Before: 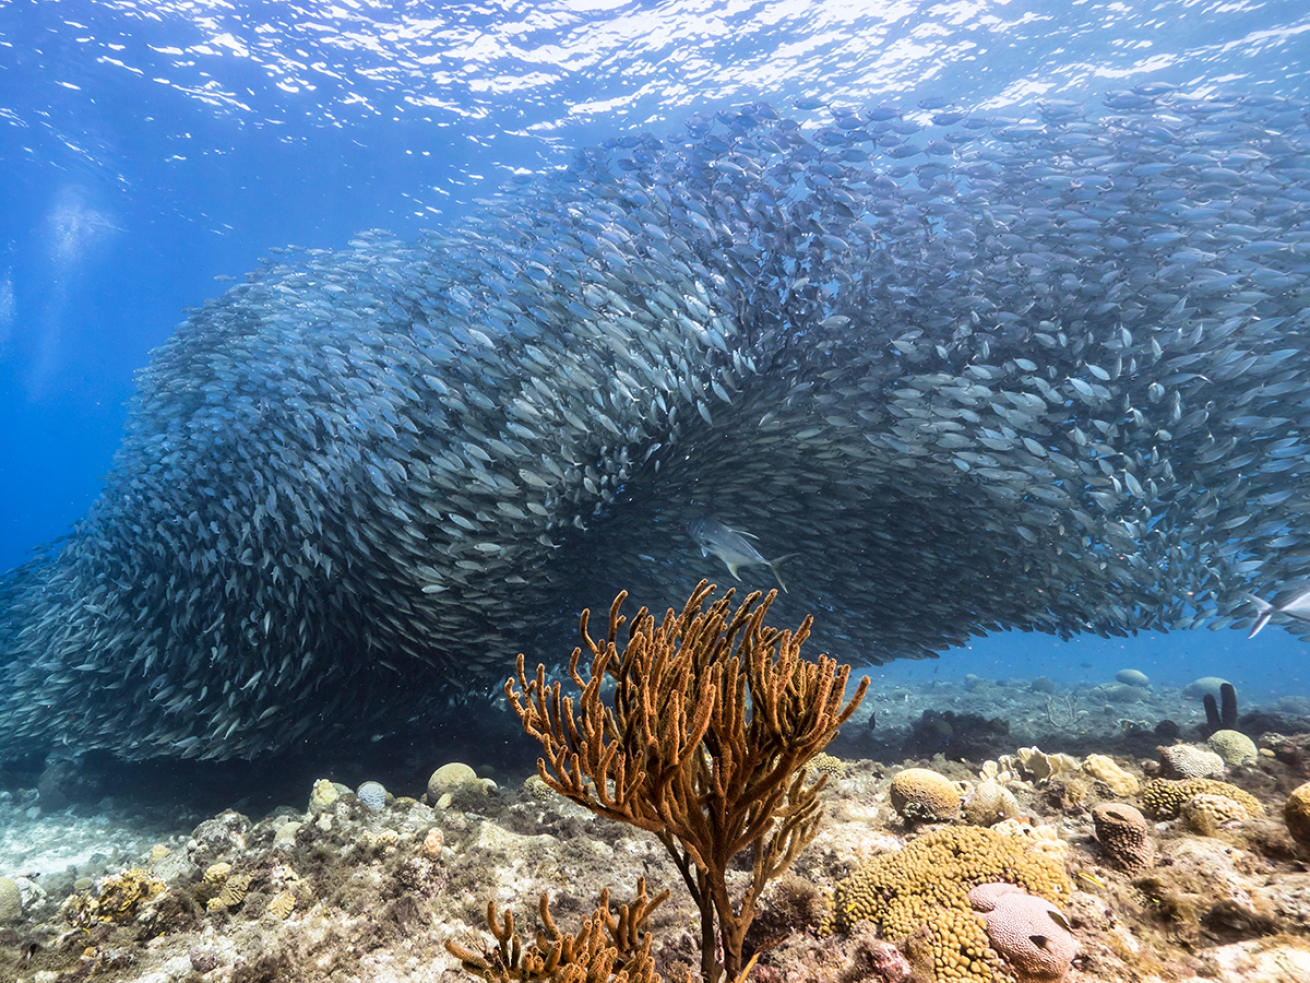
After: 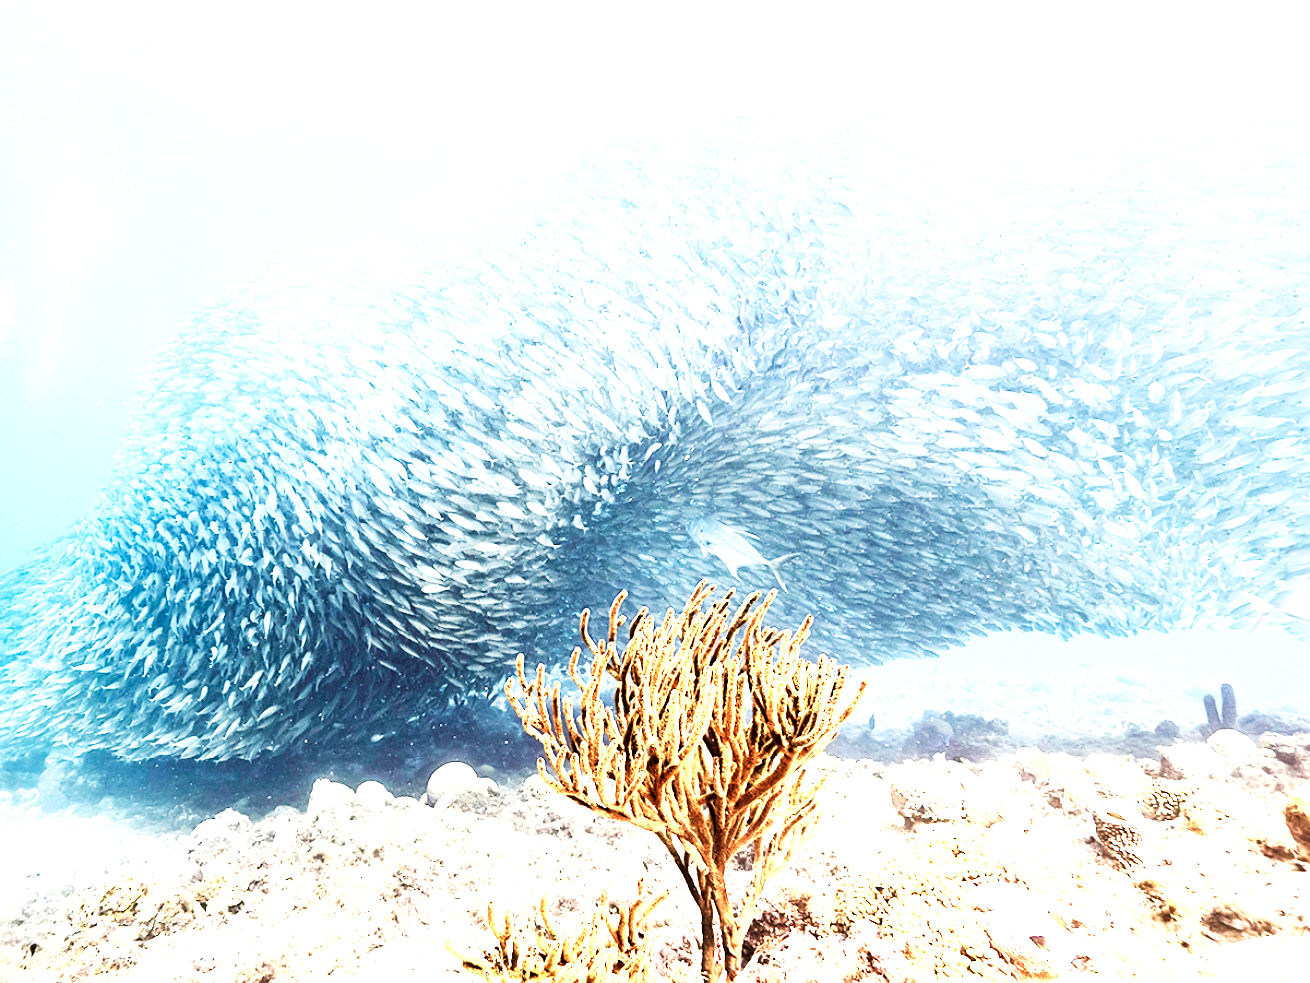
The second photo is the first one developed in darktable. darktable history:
sharpen: amount 0.211
exposure: exposure 1.992 EV, compensate highlight preservation false
color zones: curves: ch0 [(0.018, 0.548) (0.224, 0.64) (0.425, 0.447) (0.675, 0.575) (0.732, 0.579)]; ch1 [(0.066, 0.487) (0.25, 0.5) (0.404, 0.43) (0.75, 0.421) (0.956, 0.421)]; ch2 [(0.044, 0.561) (0.215, 0.465) (0.399, 0.544) (0.465, 0.548) (0.614, 0.447) (0.724, 0.43) (0.882, 0.623) (0.956, 0.632)]
base curve: curves: ch0 [(0, 0) (0.007, 0.004) (0.027, 0.03) (0.046, 0.07) (0.207, 0.54) (0.442, 0.872) (0.673, 0.972) (1, 1)], preserve colors none
